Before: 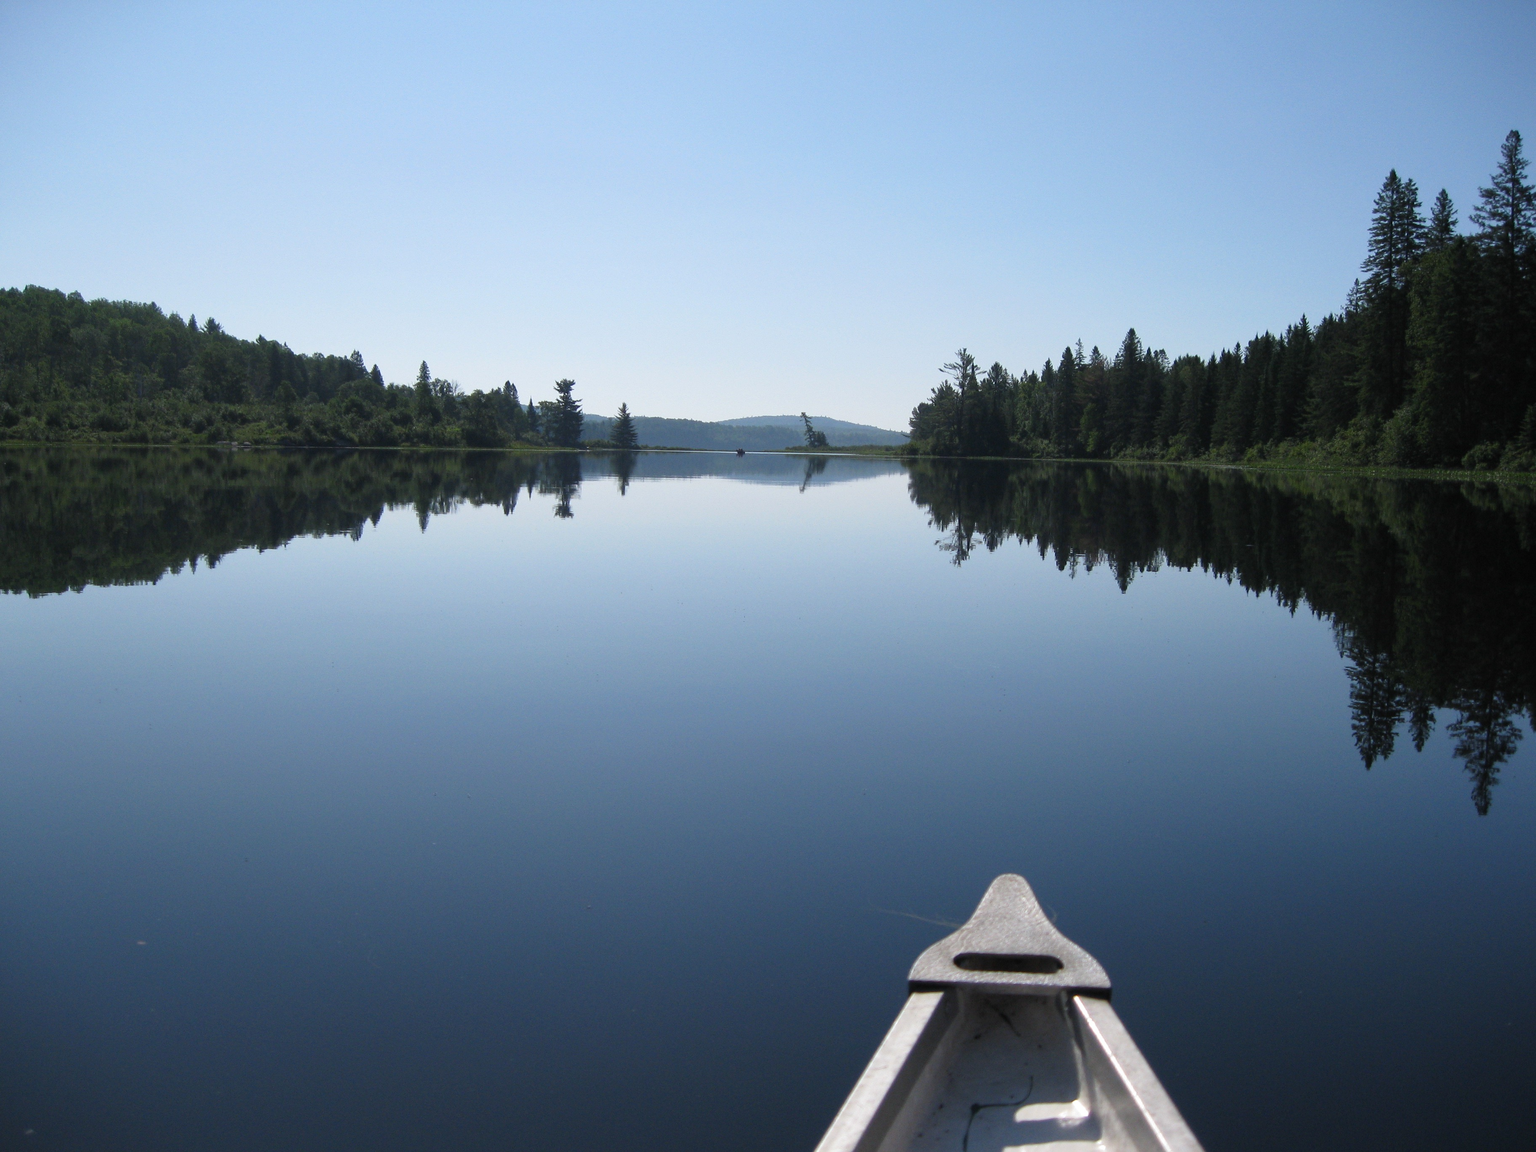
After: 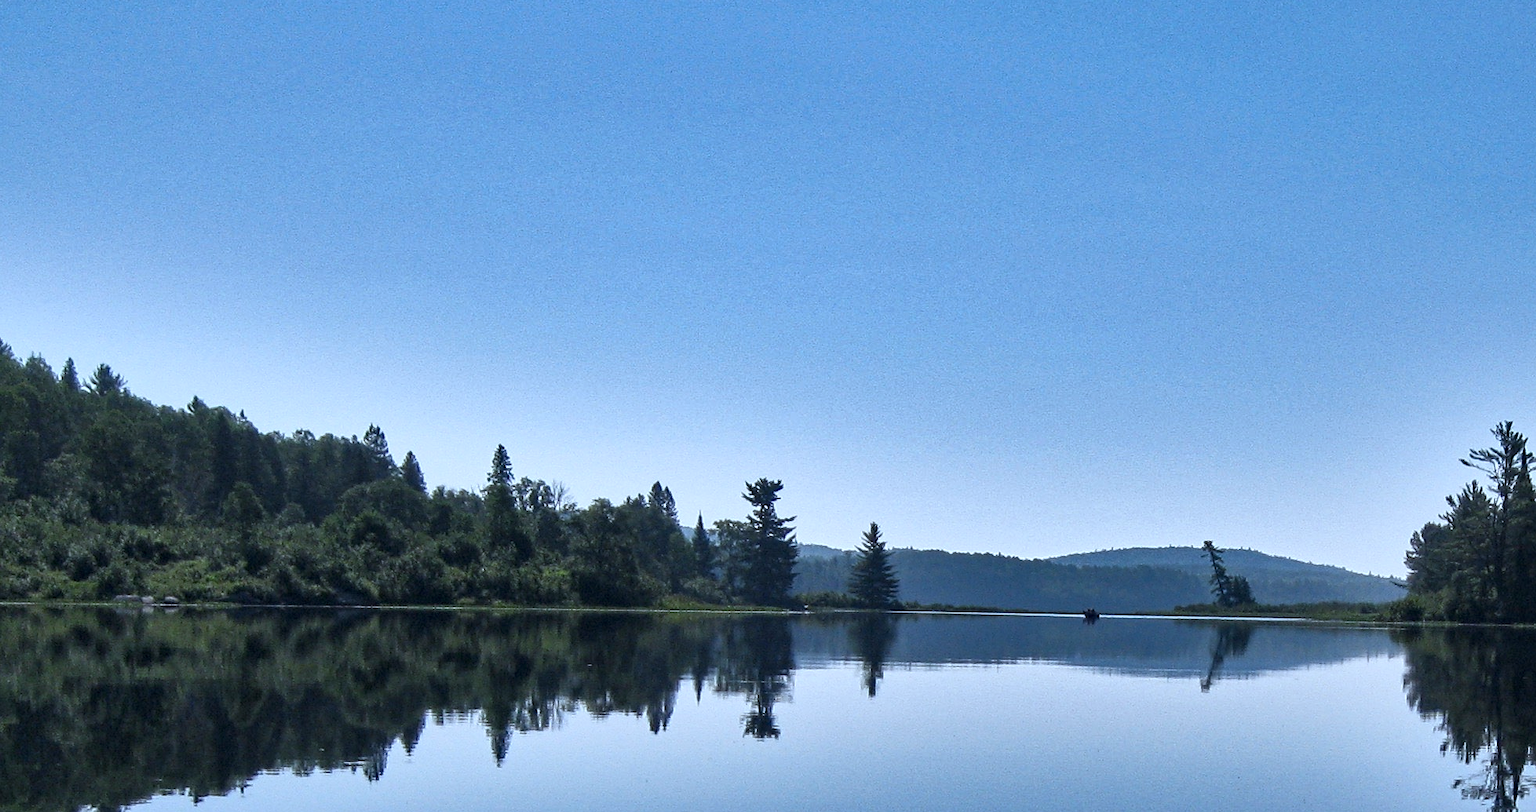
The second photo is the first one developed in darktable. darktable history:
white balance: red 0.931, blue 1.11
crop: left 10.121%, top 10.631%, right 36.218%, bottom 51.526%
contrast equalizer: y [[0.51, 0.537, 0.559, 0.574, 0.599, 0.618], [0.5 ×6], [0.5 ×6], [0 ×6], [0 ×6]]
shadows and highlights: radius 108.52, shadows 40.68, highlights -72.88, low approximation 0.01, soften with gaussian
